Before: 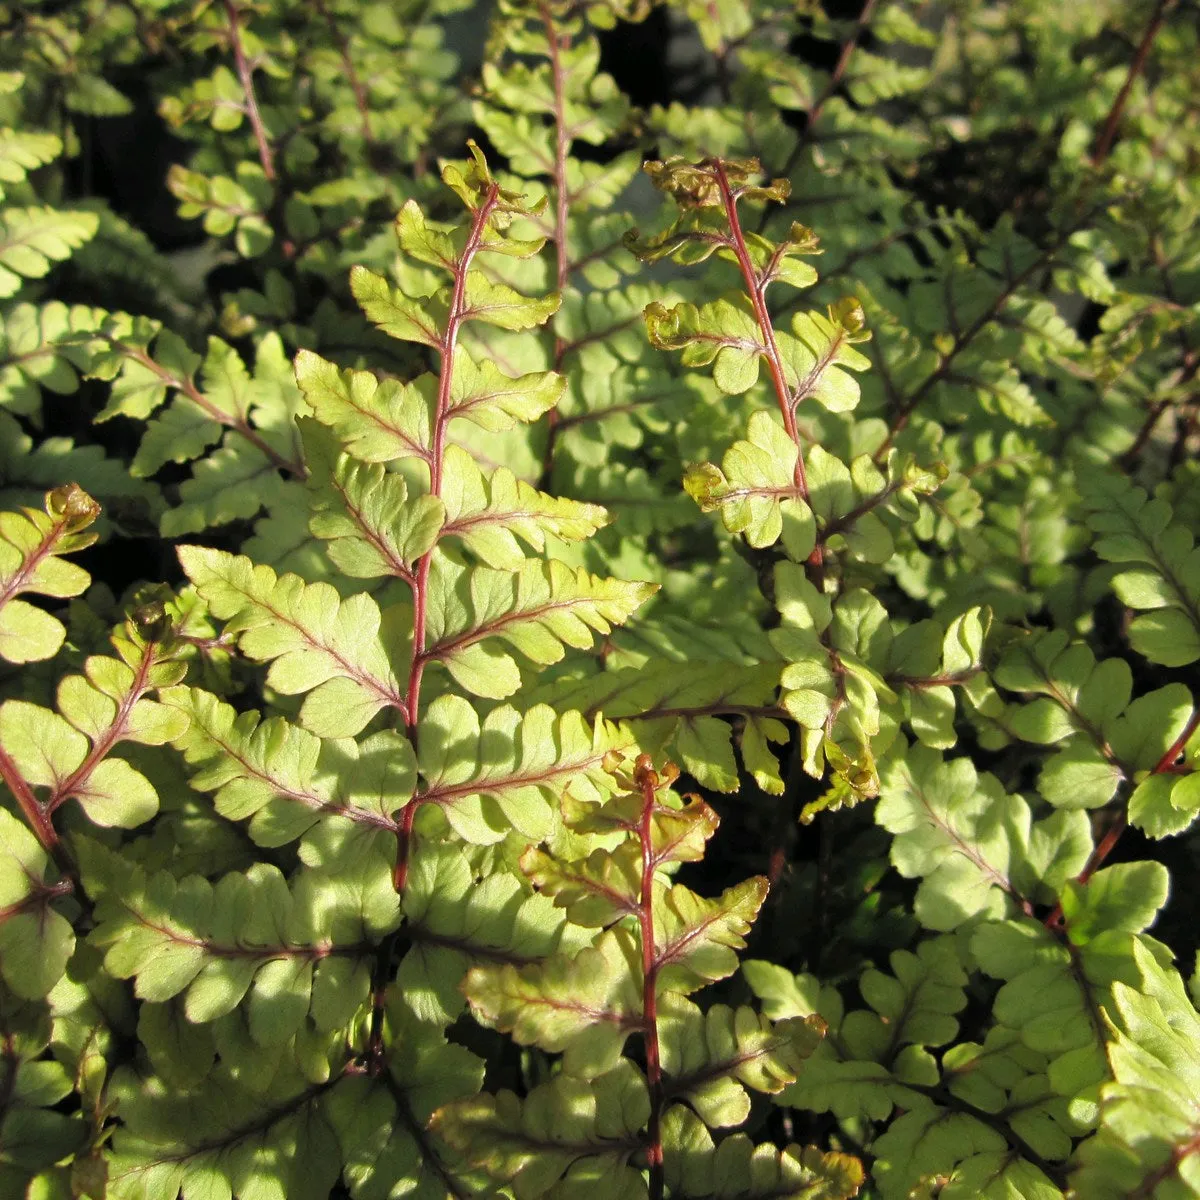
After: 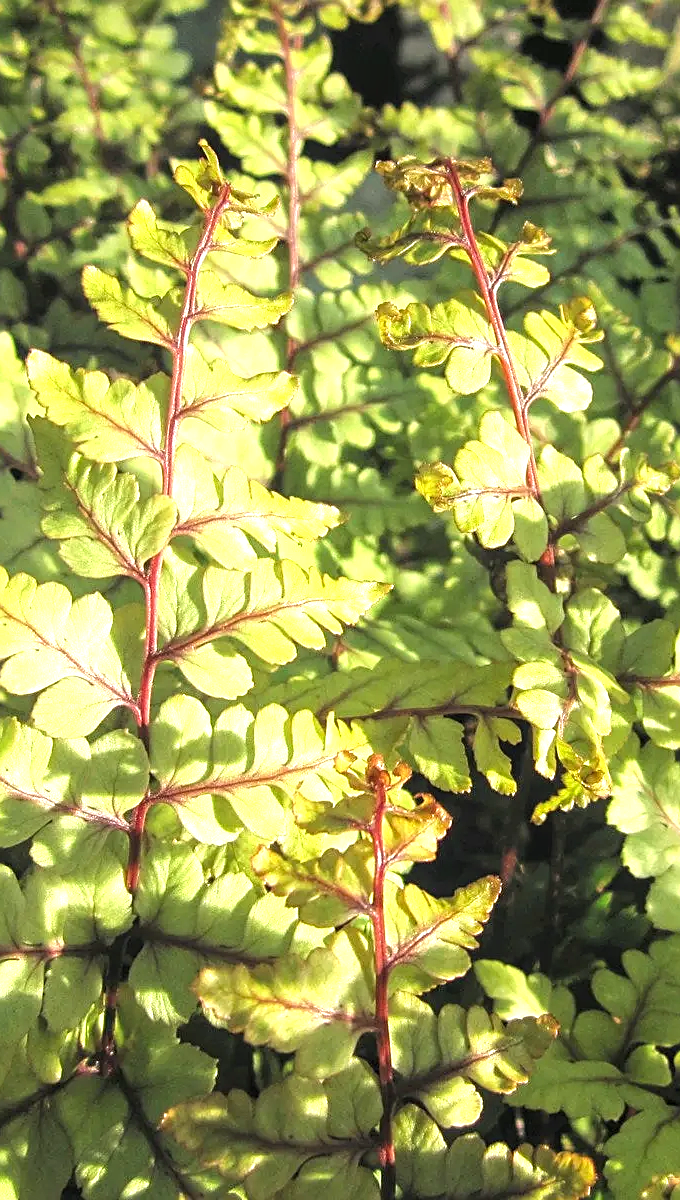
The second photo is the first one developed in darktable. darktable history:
crop and rotate: left 22.34%, right 20.965%
exposure: exposure 1.001 EV, compensate highlight preservation false
sharpen: on, module defaults
local contrast: detail 109%
